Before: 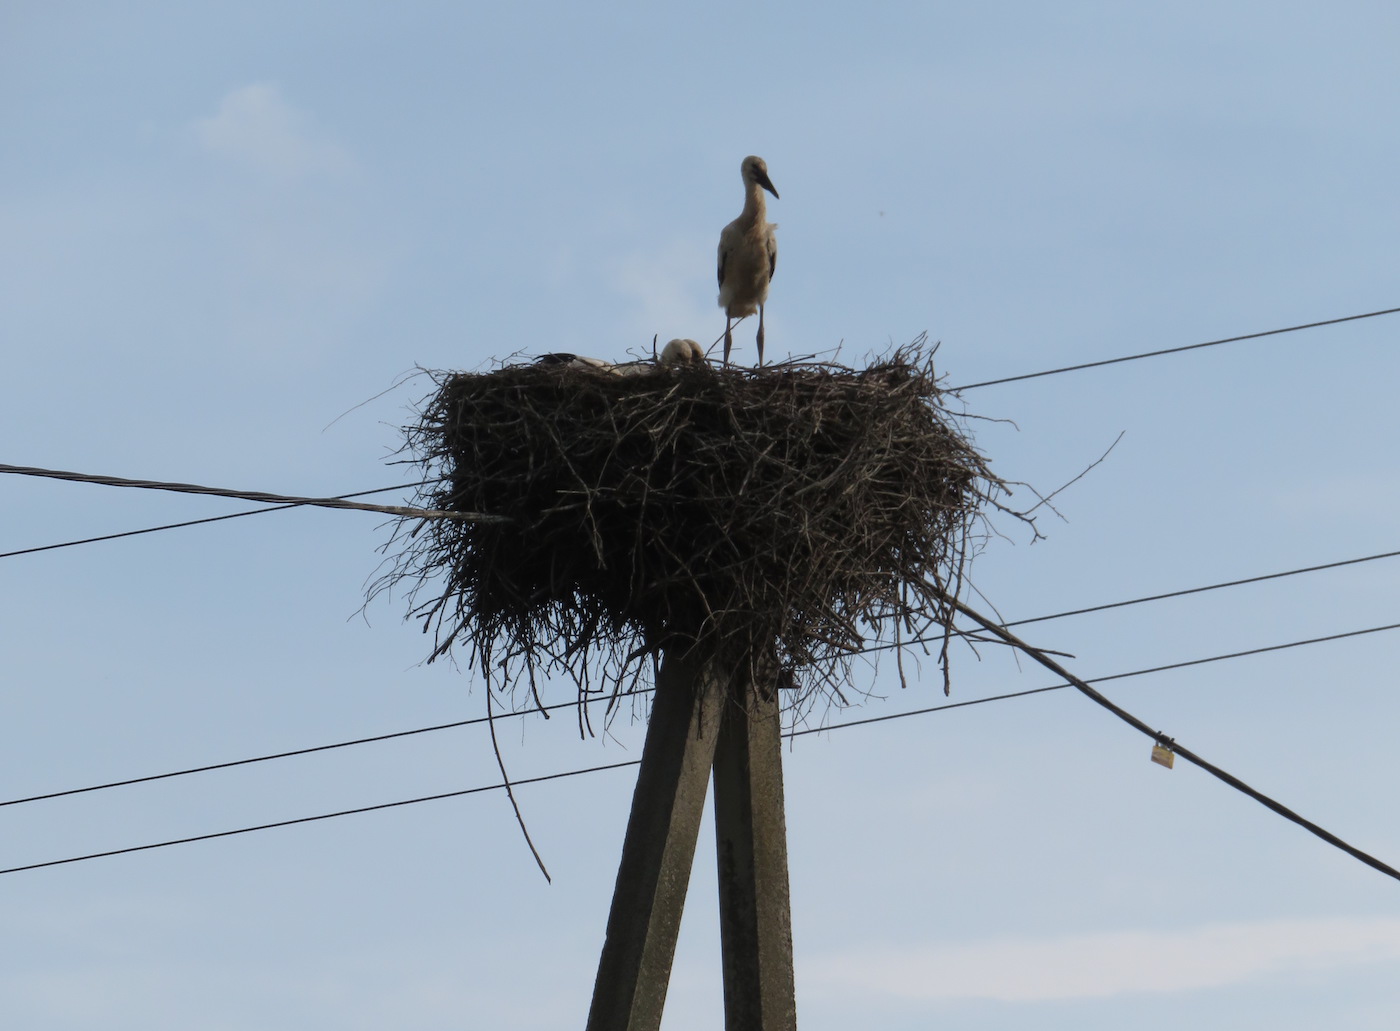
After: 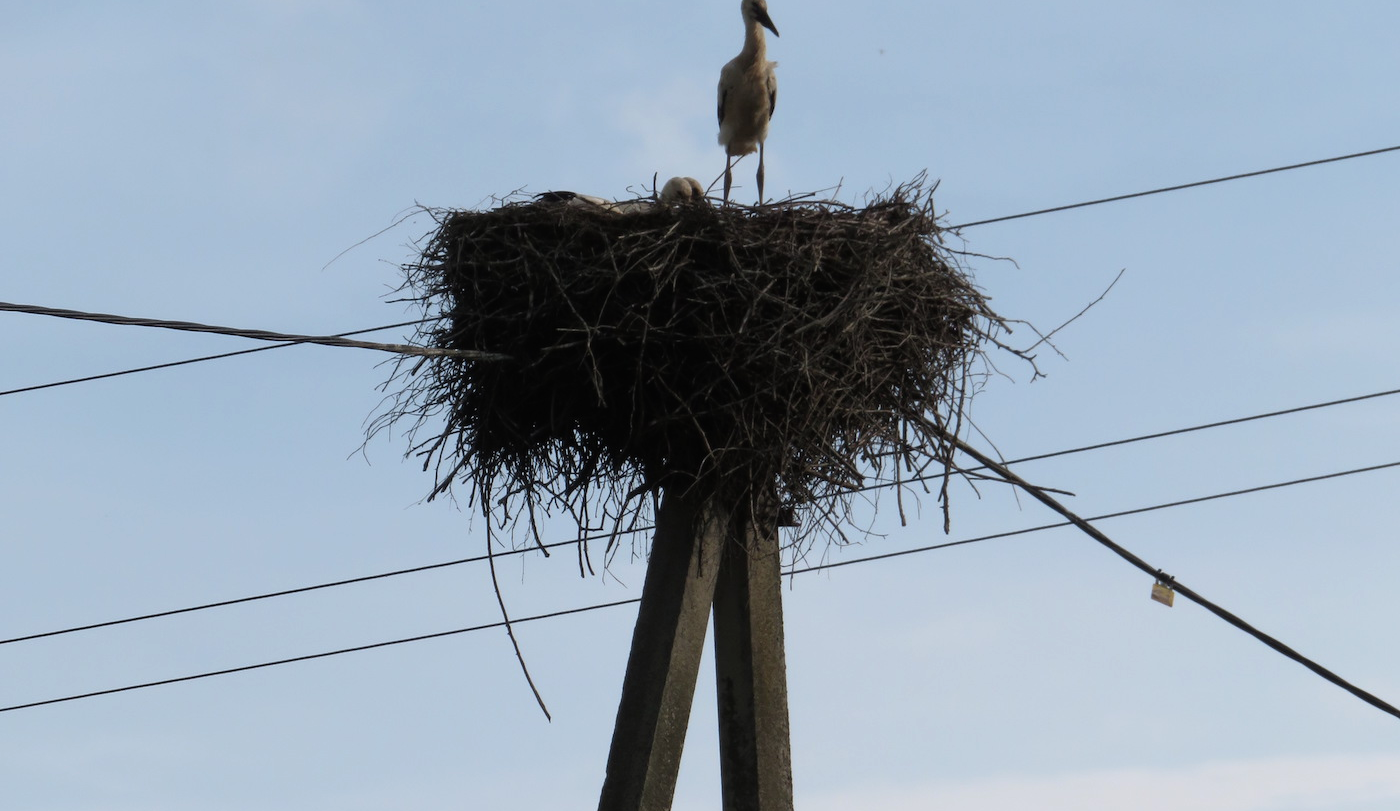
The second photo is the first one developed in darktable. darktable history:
crop and rotate: top 15.774%, bottom 5.506%
rgb curve: curves: ch0 [(0, 0) (0.078, 0.051) (0.929, 0.956) (1, 1)], compensate middle gray true
white balance: red 1, blue 1
